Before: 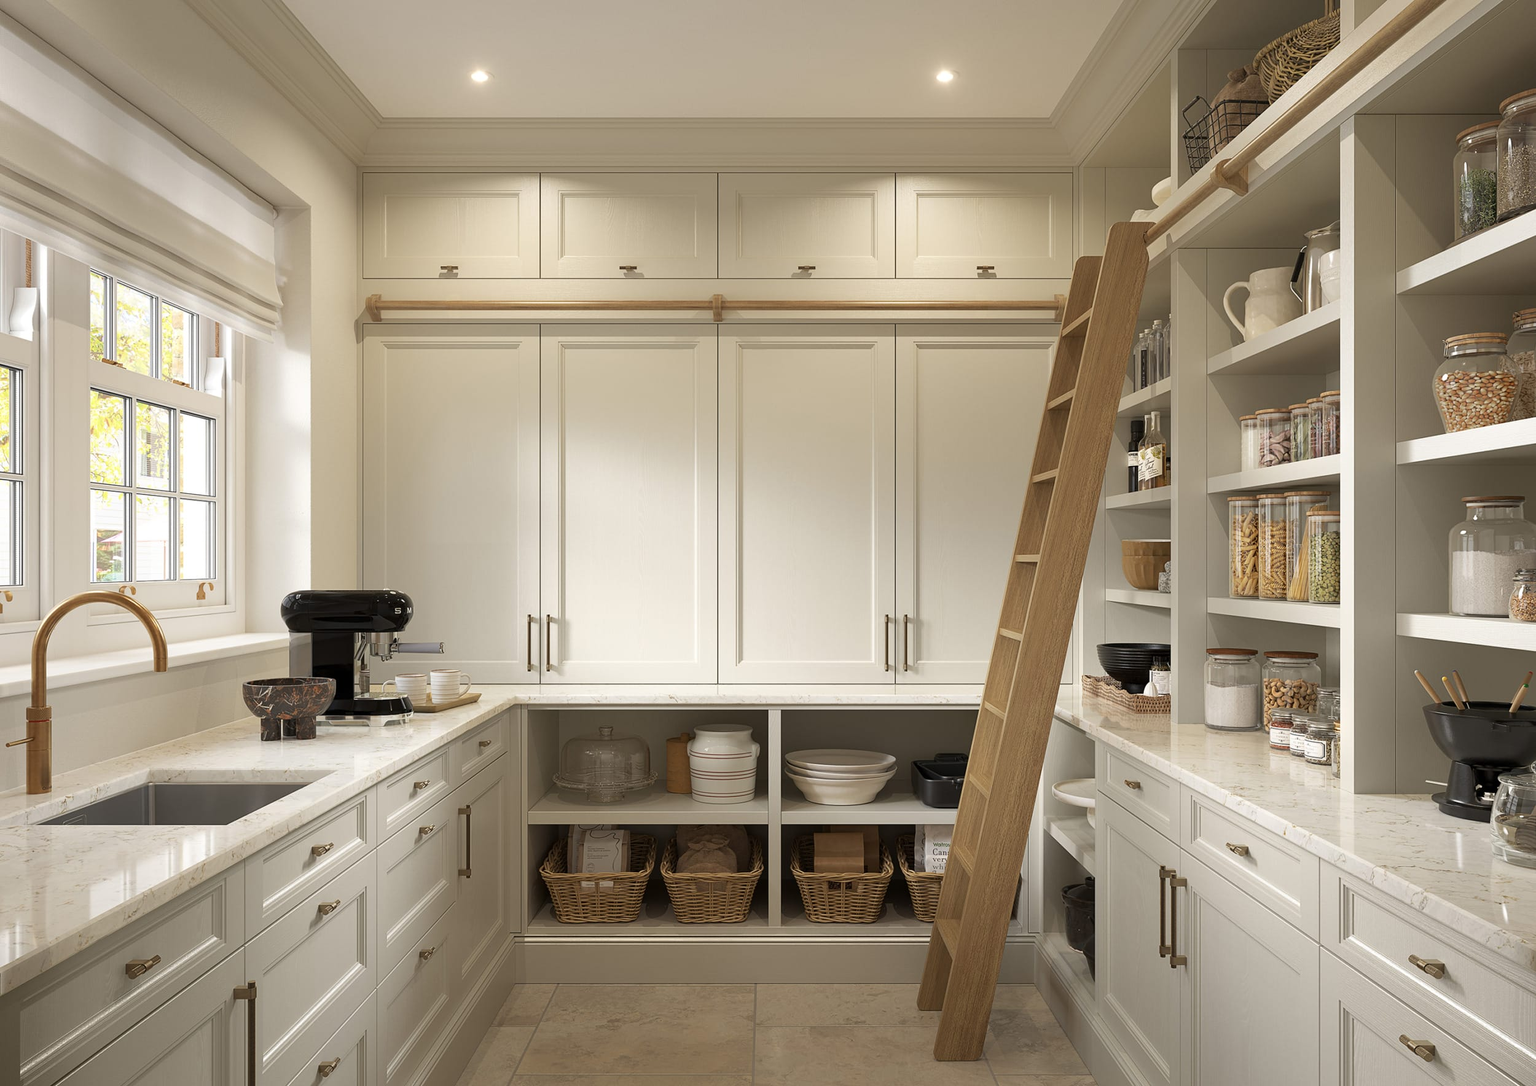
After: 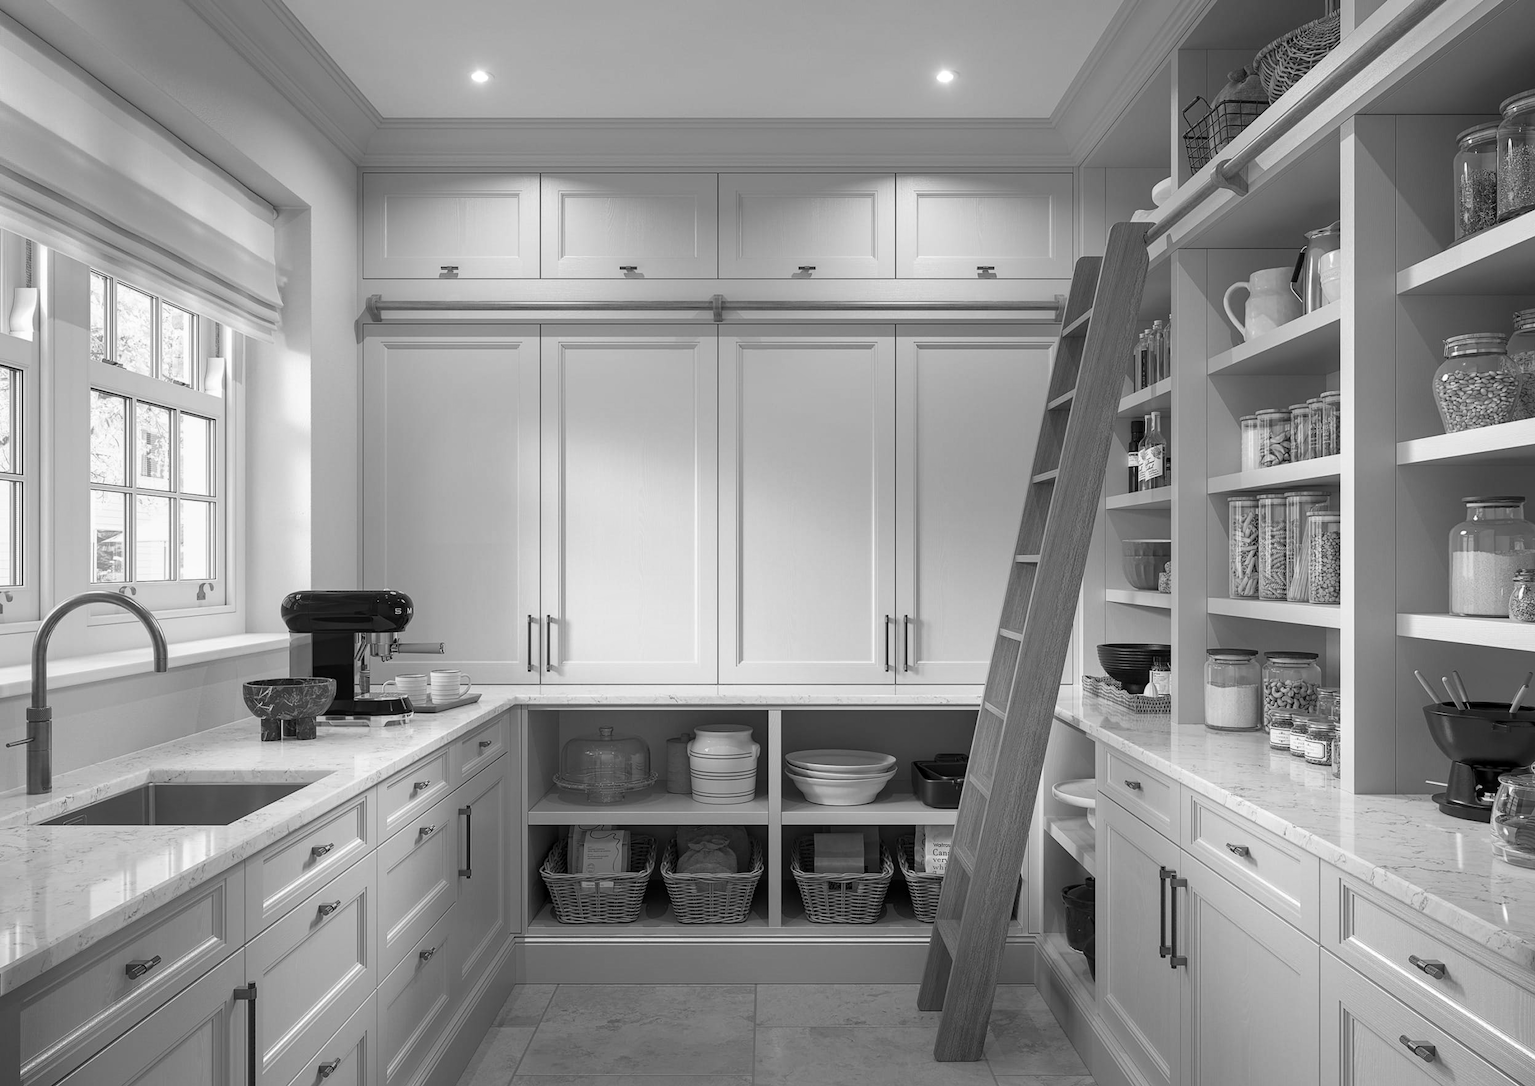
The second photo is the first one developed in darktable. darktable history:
monochrome: a -35.87, b 49.73, size 1.7
exposure: exposure -0.064 EV, compensate highlight preservation false
color balance: lift [1.003, 0.993, 1.001, 1.007], gamma [1.018, 1.072, 0.959, 0.928], gain [0.974, 0.873, 1.031, 1.127]
local contrast: on, module defaults
